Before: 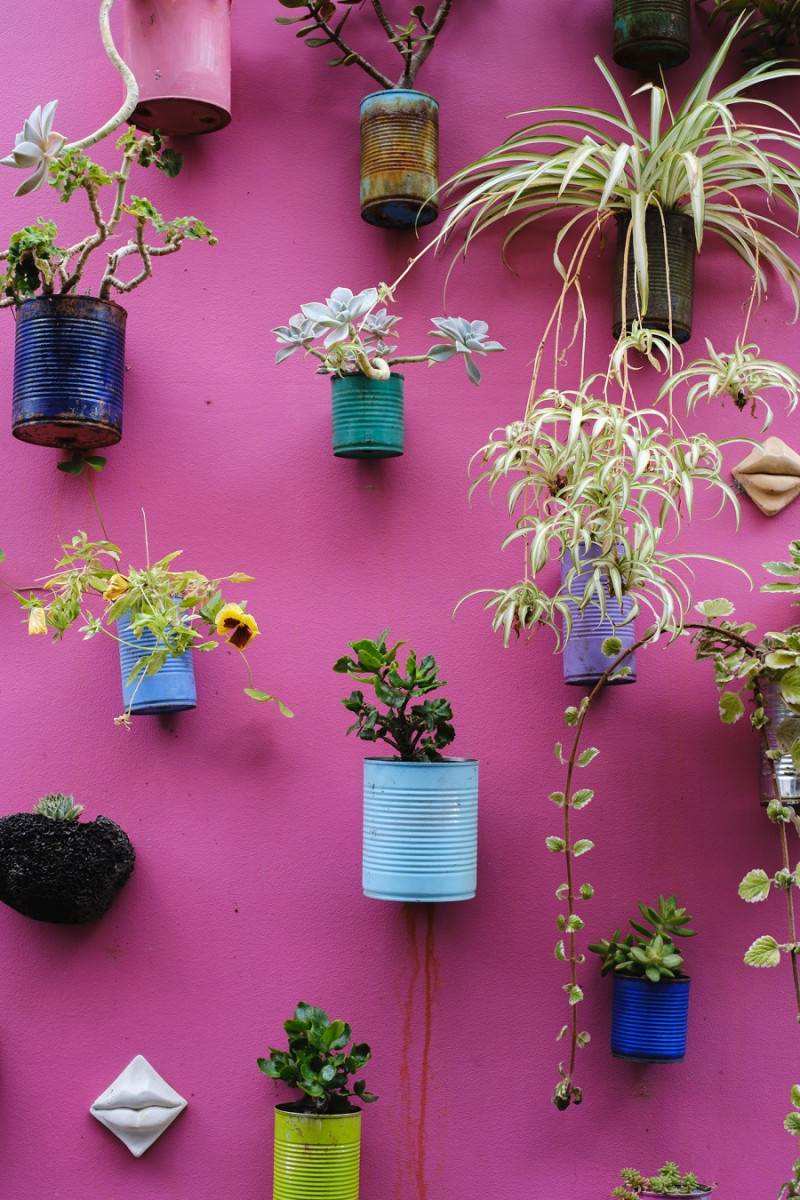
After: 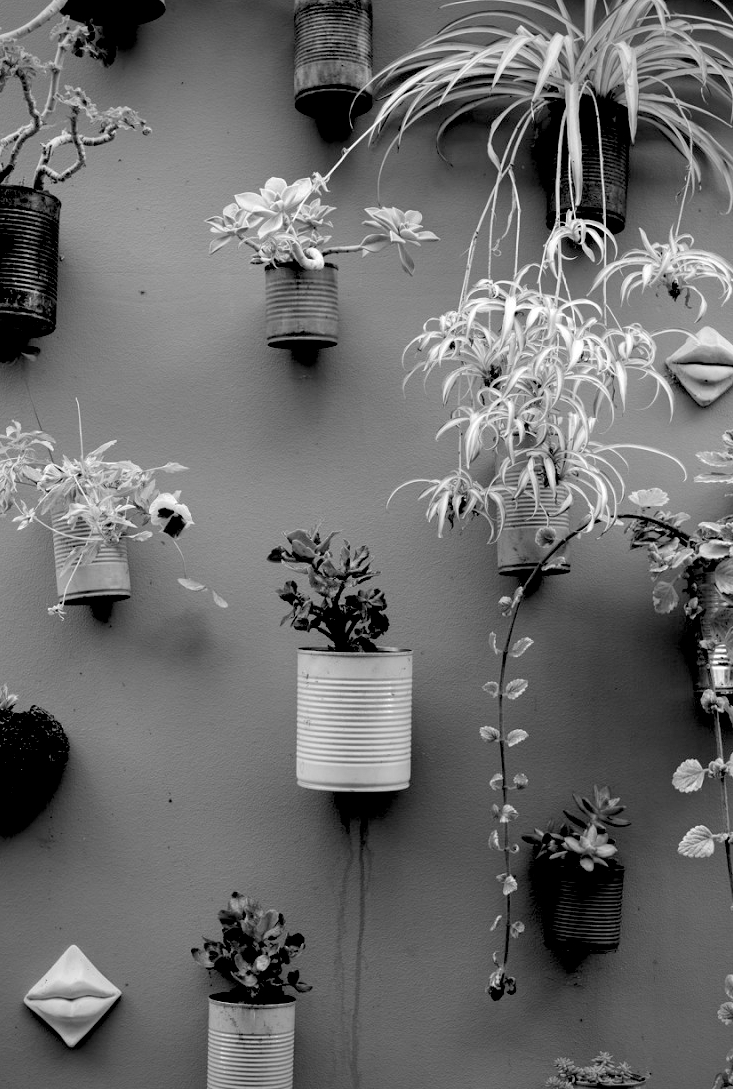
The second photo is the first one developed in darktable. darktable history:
vignetting: on, module defaults
monochrome: on, module defaults
rgb levels: levels [[0.029, 0.461, 0.922], [0, 0.5, 1], [0, 0.5, 1]]
crop and rotate: left 8.262%, top 9.226%
